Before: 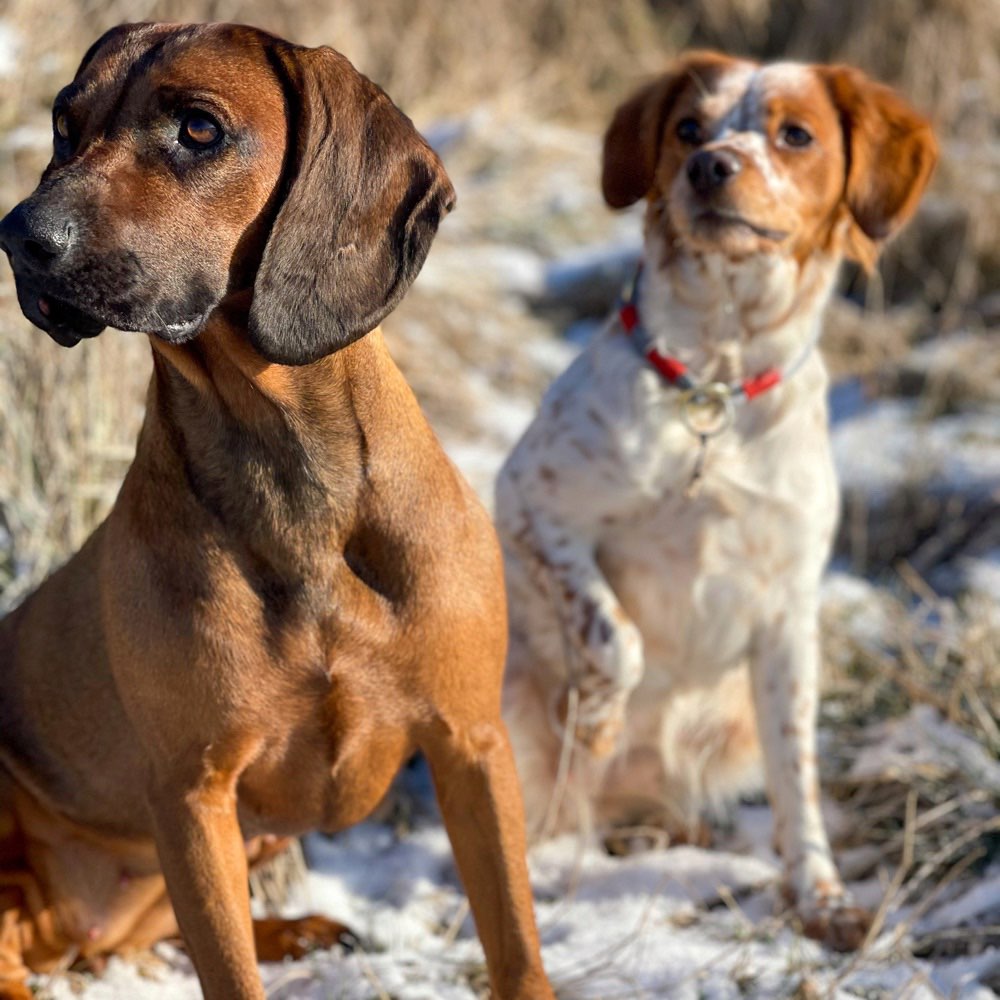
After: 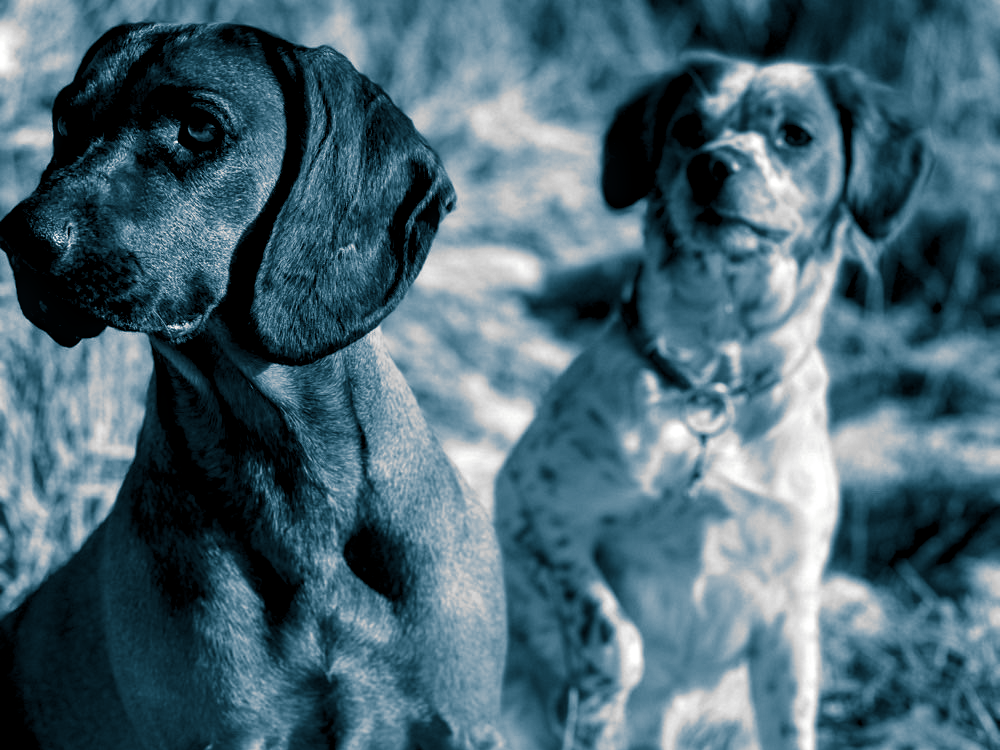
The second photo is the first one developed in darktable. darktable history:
monochrome: on, module defaults
crop: bottom 24.988%
local contrast: on, module defaults
split-toning: shadows › hue 212.4°, balance -70
levels: levels [0.116, 0.574, 1]
tone equalizer: on, module defaults
